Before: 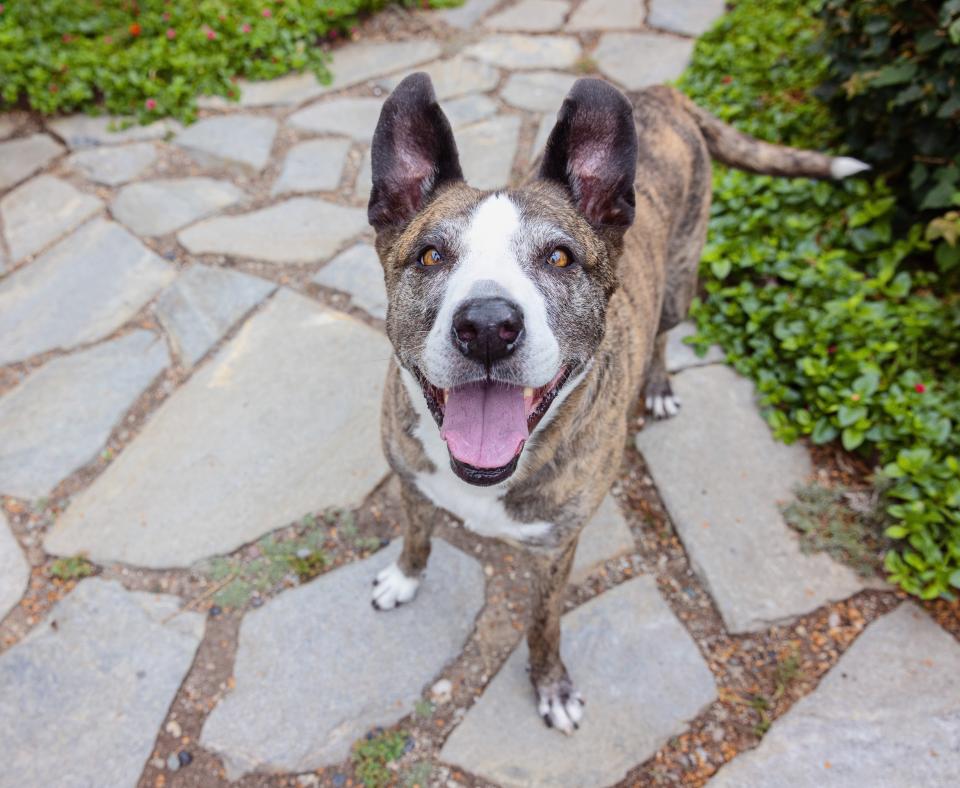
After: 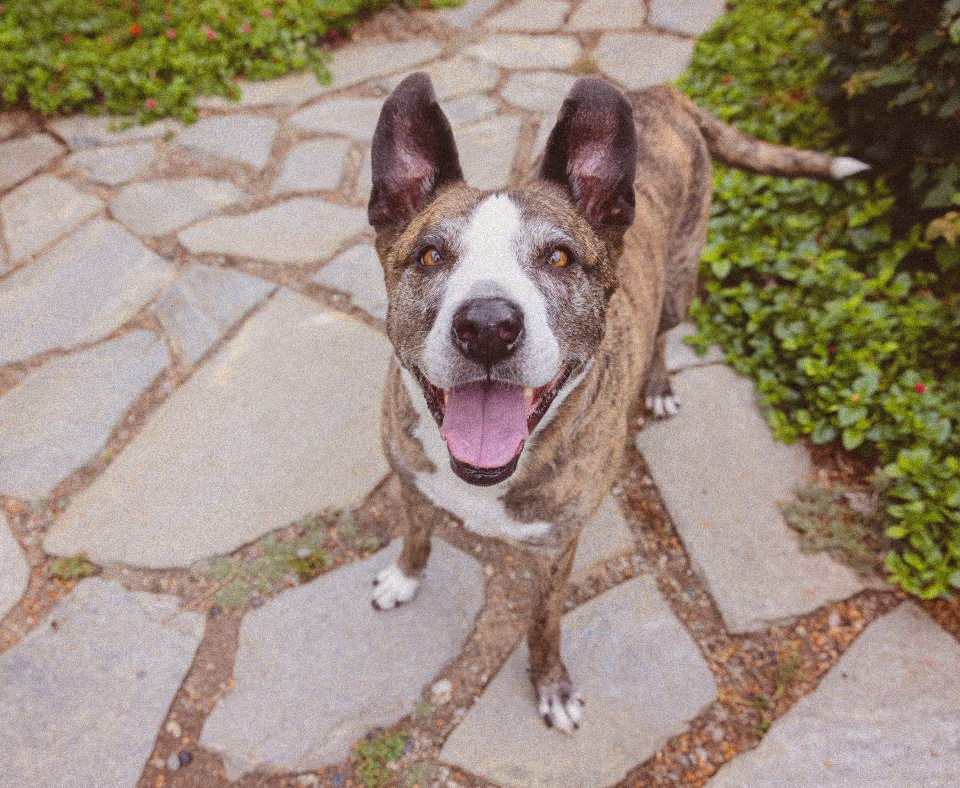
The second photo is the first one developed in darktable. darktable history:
color balance: lift [1.01, 1, 1, 1], gamma [1.097, 1, 1, 1], gain [0.85, 1, 1, 1]
rgb levels: mode RGB, independent channels, levels [[0, 0.5, 1], [0, 0.521, 1], [0, 0.536, 1]]
grain: coarseness 9.38 ISO, strength 34.99%, mid-tones bias 0%
contrast brightness saturation: contrast 0.05
